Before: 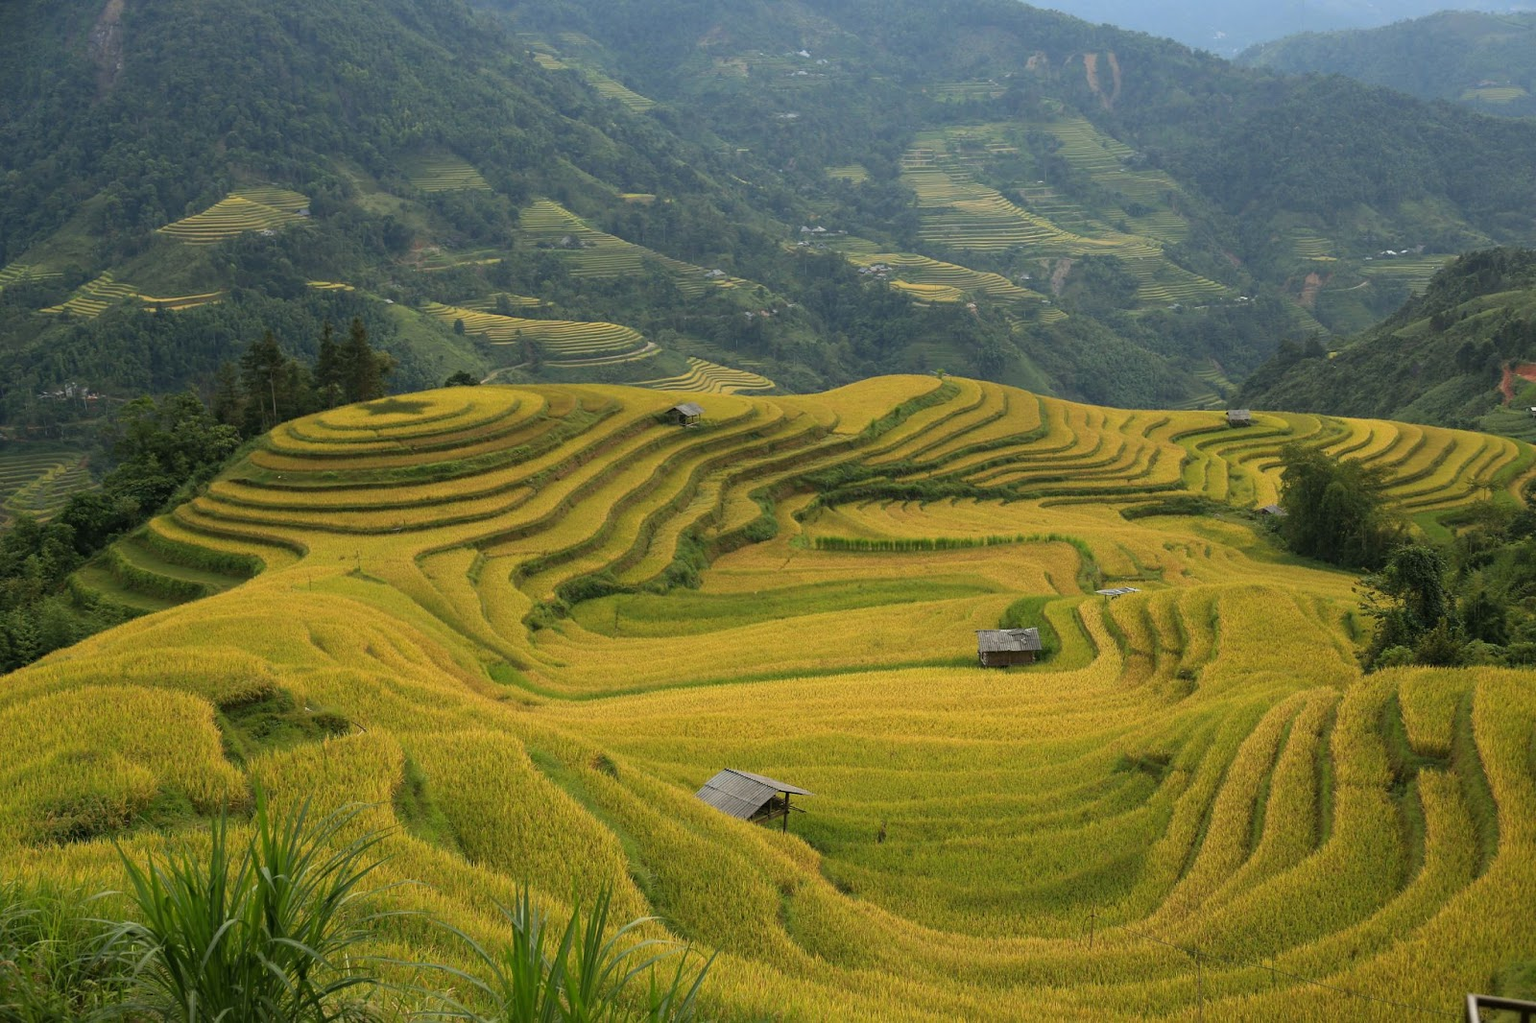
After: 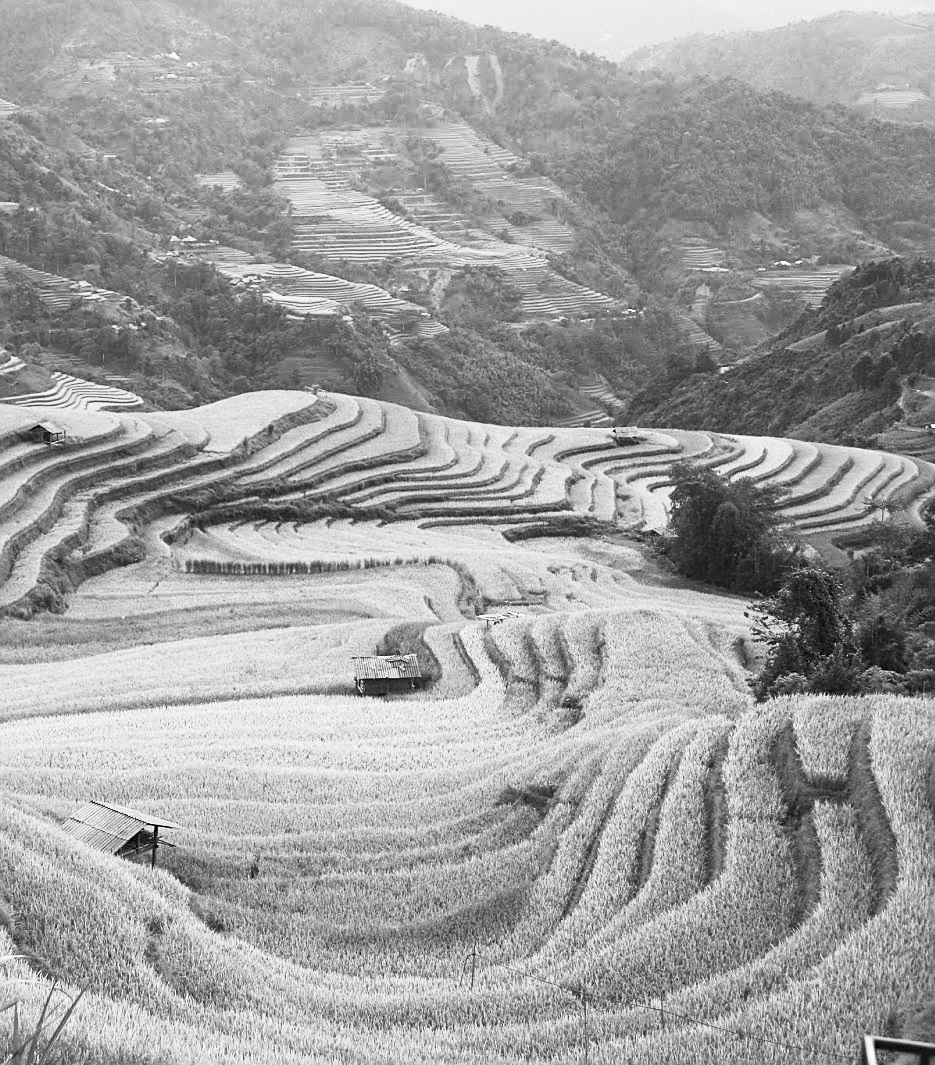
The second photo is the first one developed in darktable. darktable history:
sharpen: on, module defaults
contrast brightness saturation: contrast 0.533, brightness 0.483, saturation -0.987
crop: left 41.504%
exposure: black level correction 0, exposure 0 EV, compensate exposure bias true, compensate highlight preservation false
